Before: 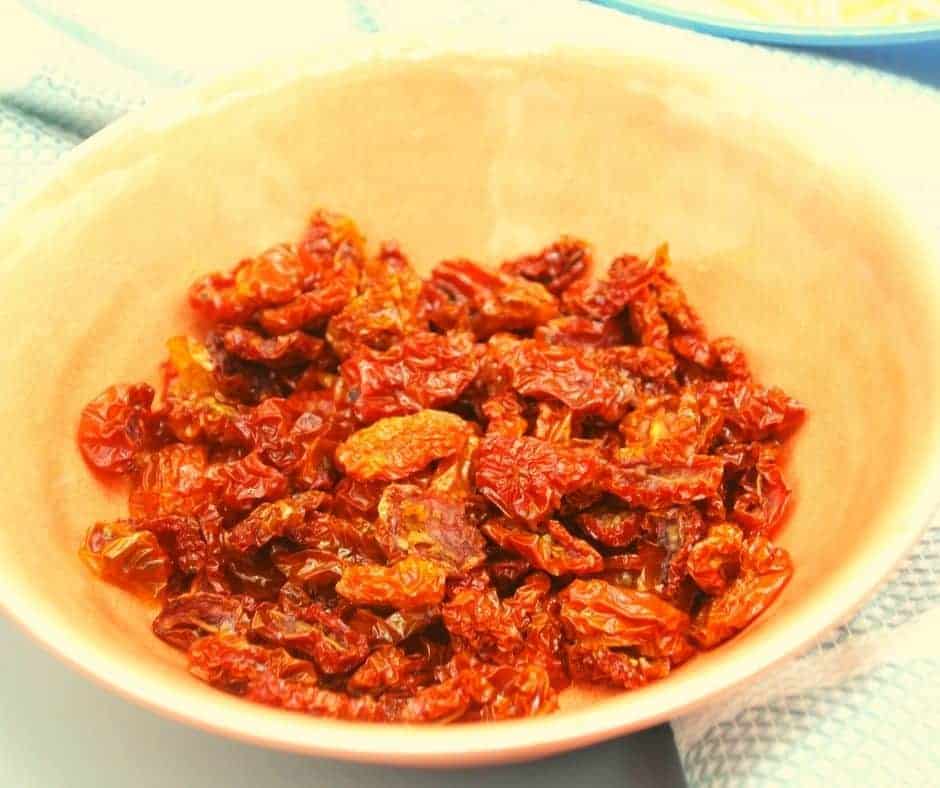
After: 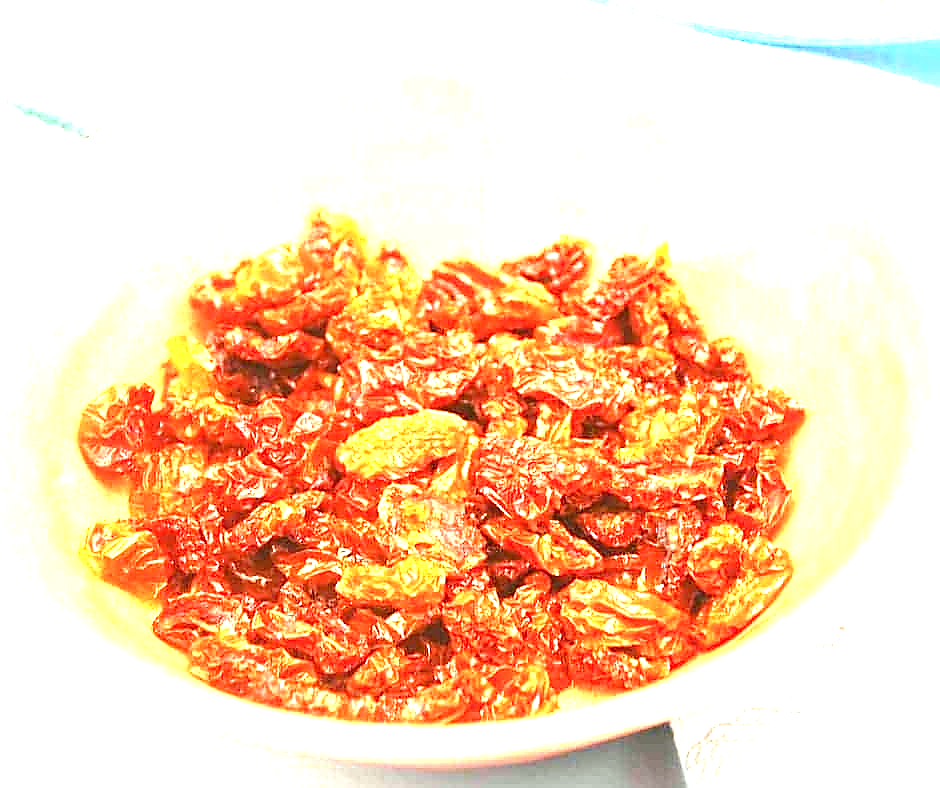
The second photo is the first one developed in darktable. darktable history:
color correction: highlights a* -0.137, highlights b* -5.91, shadows a* -0.137, shadows b* -0.137
sharpen: radius 1.4, amount 1.25, threshold 0.7
exposure: exposure 2.003 EV, compensate highlight preservation false
